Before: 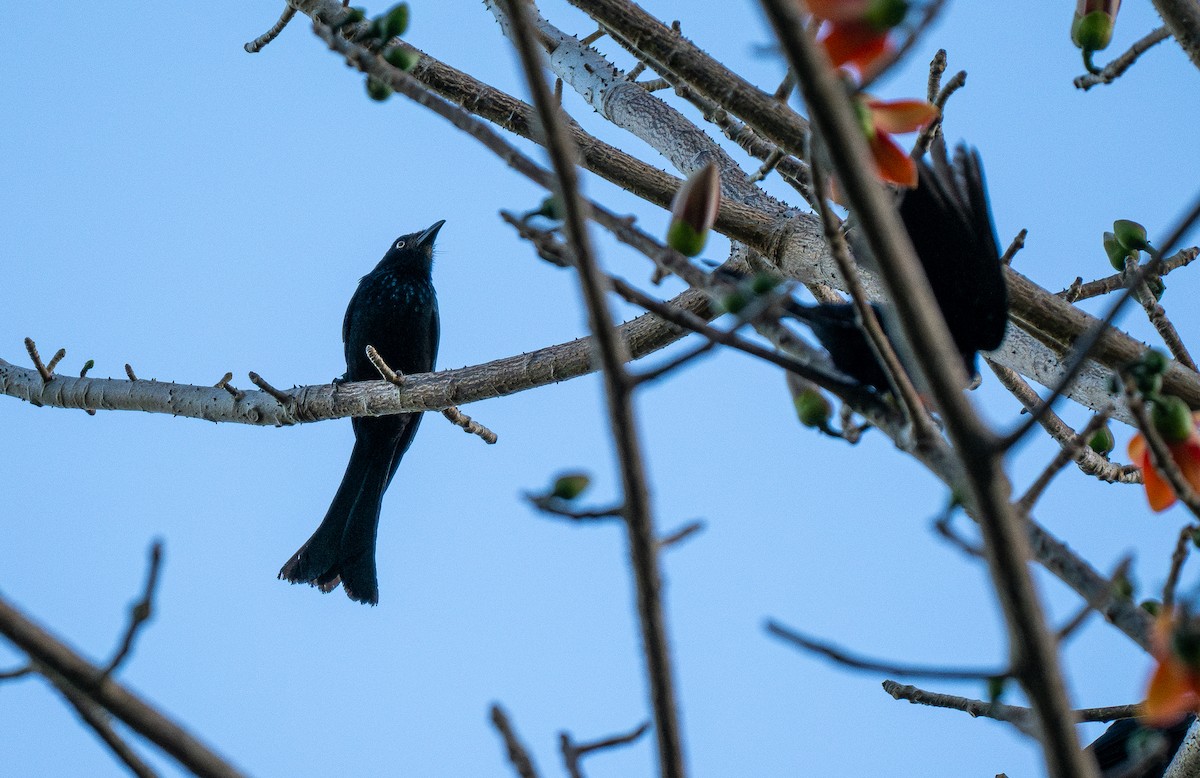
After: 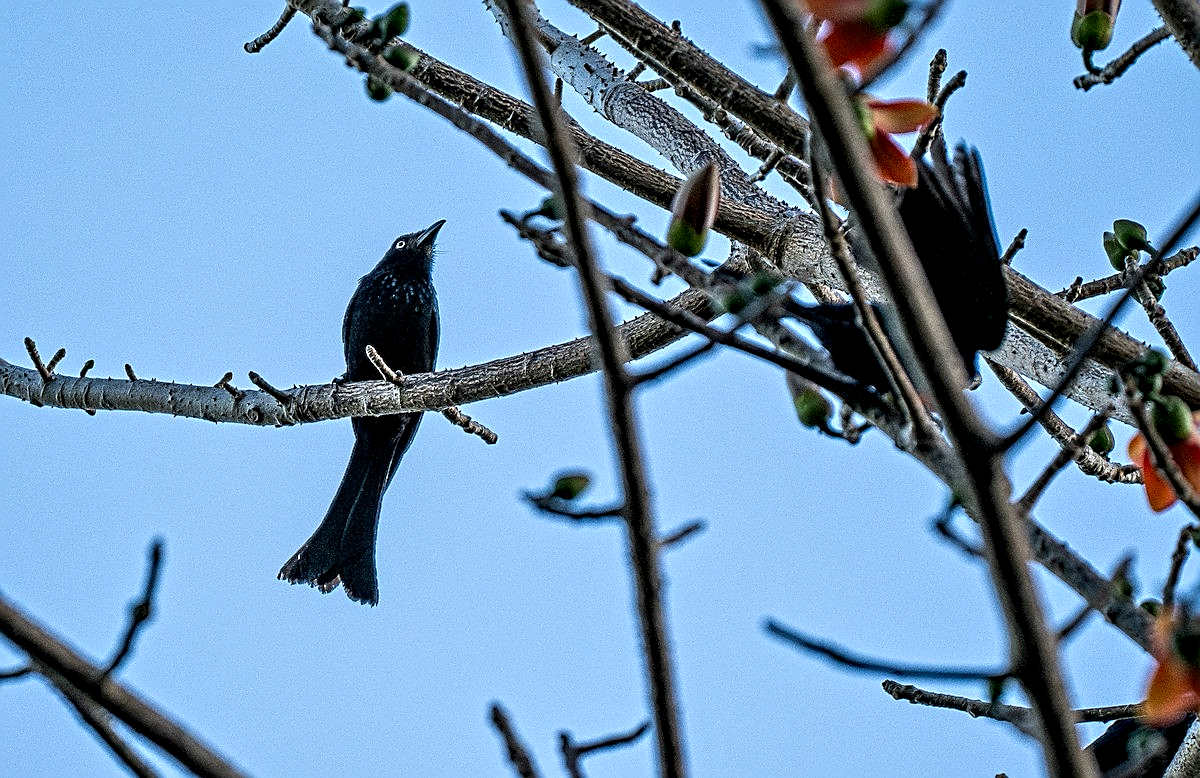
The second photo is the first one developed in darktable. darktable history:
sharpen: on, module defaults
contrast equalizer: octaves 7, y [[0.5, 0.542, 0.583, 0.625, 0.667, 0.708], [0.5 ×6], [0.5 ×6], [0 ×6], [0 ×6]]
